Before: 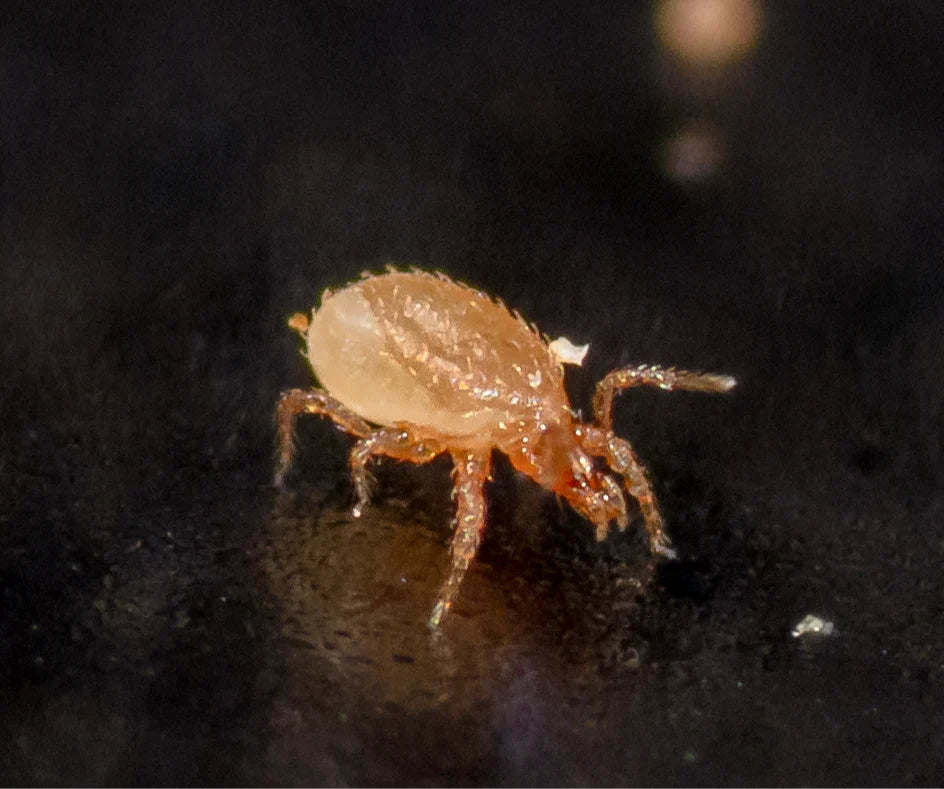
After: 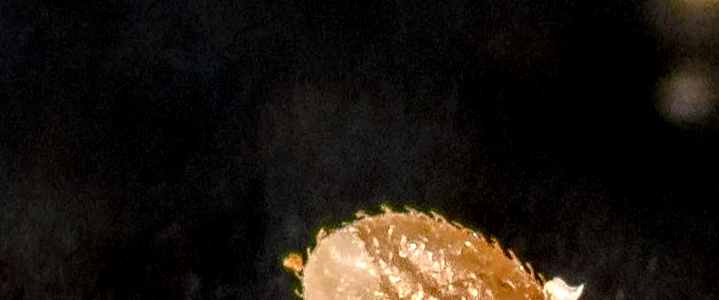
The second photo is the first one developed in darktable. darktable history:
local contrast: highlights 25%, detail 150%
crop: left 0.579%, top 7.627%, right 23.167%, bottom 54.275%
color balance rgb: shadows lift › chroma 2.79%, shadows lift › hue 190.66°, power › hue 171.85°, highlights gain › chroma 2.16%, highlights gain › hue 75.26°, global offset › luminance -0.51%, perceptual saturation grading › highlights -33.8%, perceptual saturation grading › mid-tones 14.98%, perceptual saturation grading › shadows 48.43%, perceptual brilliance grading › highlights 15.68%, perceptual brilliance grading › mid-tones 6.62%, perceptual brilliance grading › shadows -14.98%, global vibrance 11.32%, contrast 5.05%
